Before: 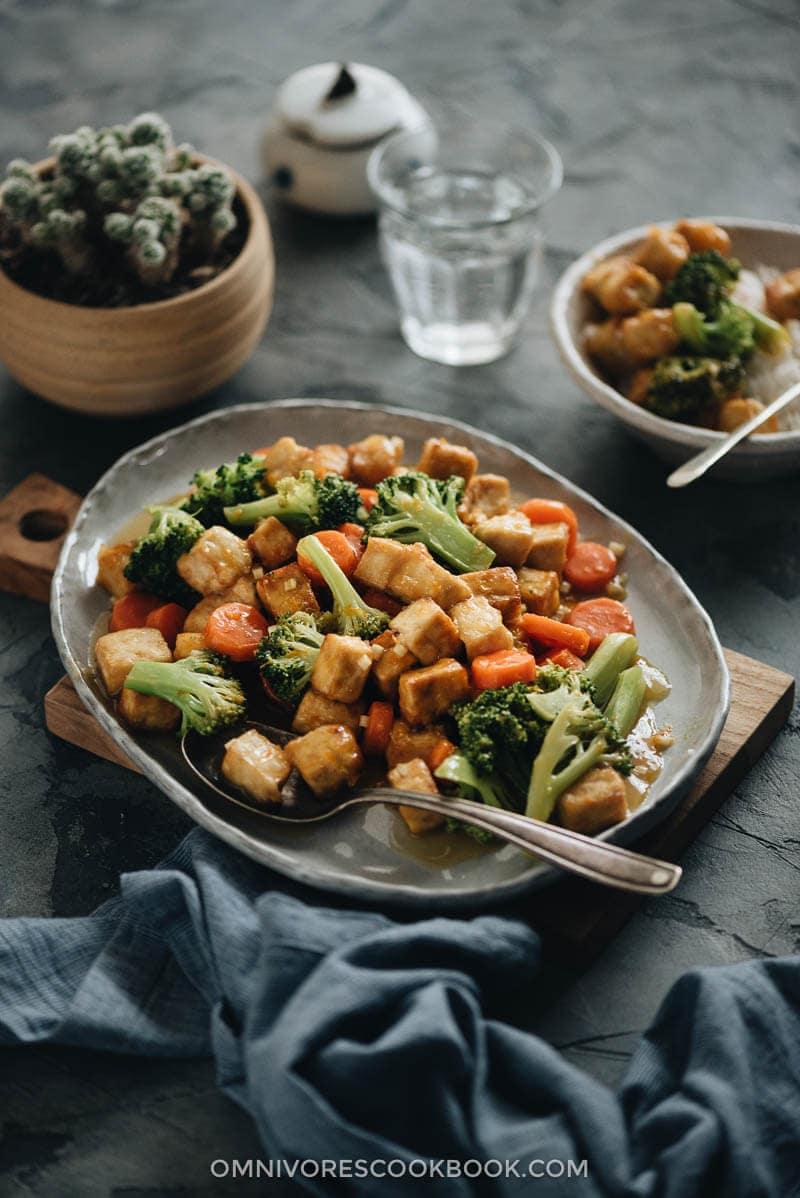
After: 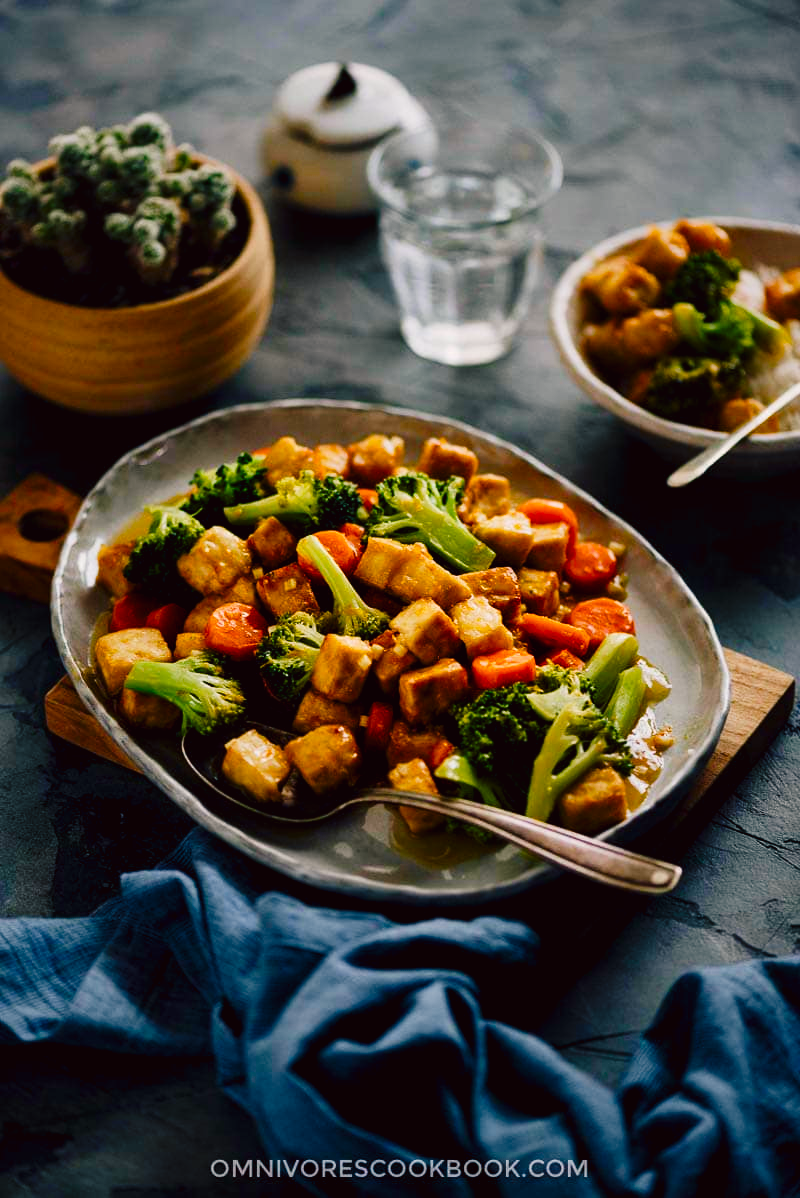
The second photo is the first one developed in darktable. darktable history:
color correction: highlights a* -0.98, highlights b* 4.51, shadows a* 3.67
tone curve: curves: ch0 [(0.016, 0.011) (0.21, 0.113) (0.515, 0.476) (0.78, 0.795) (1, 0.981)], preserve colors none
color balance rgb: shadows lift › chroma 4.274%, shadows lift › hue 253.79°, highlights gain › chroma 1.522%, highlights gain › hue 307.49°, global offset › luminance -0.492%, linear chroma grading › global chroma 9.112%, perceptual saturation grading › global saturation 24.482%, perceptual saturation grading › highlights -23.904%, perceptual saturation grading › mid-tones 23.758%, perceptual saturation grading › shadows 40.239%, global vibrance 34.686%
